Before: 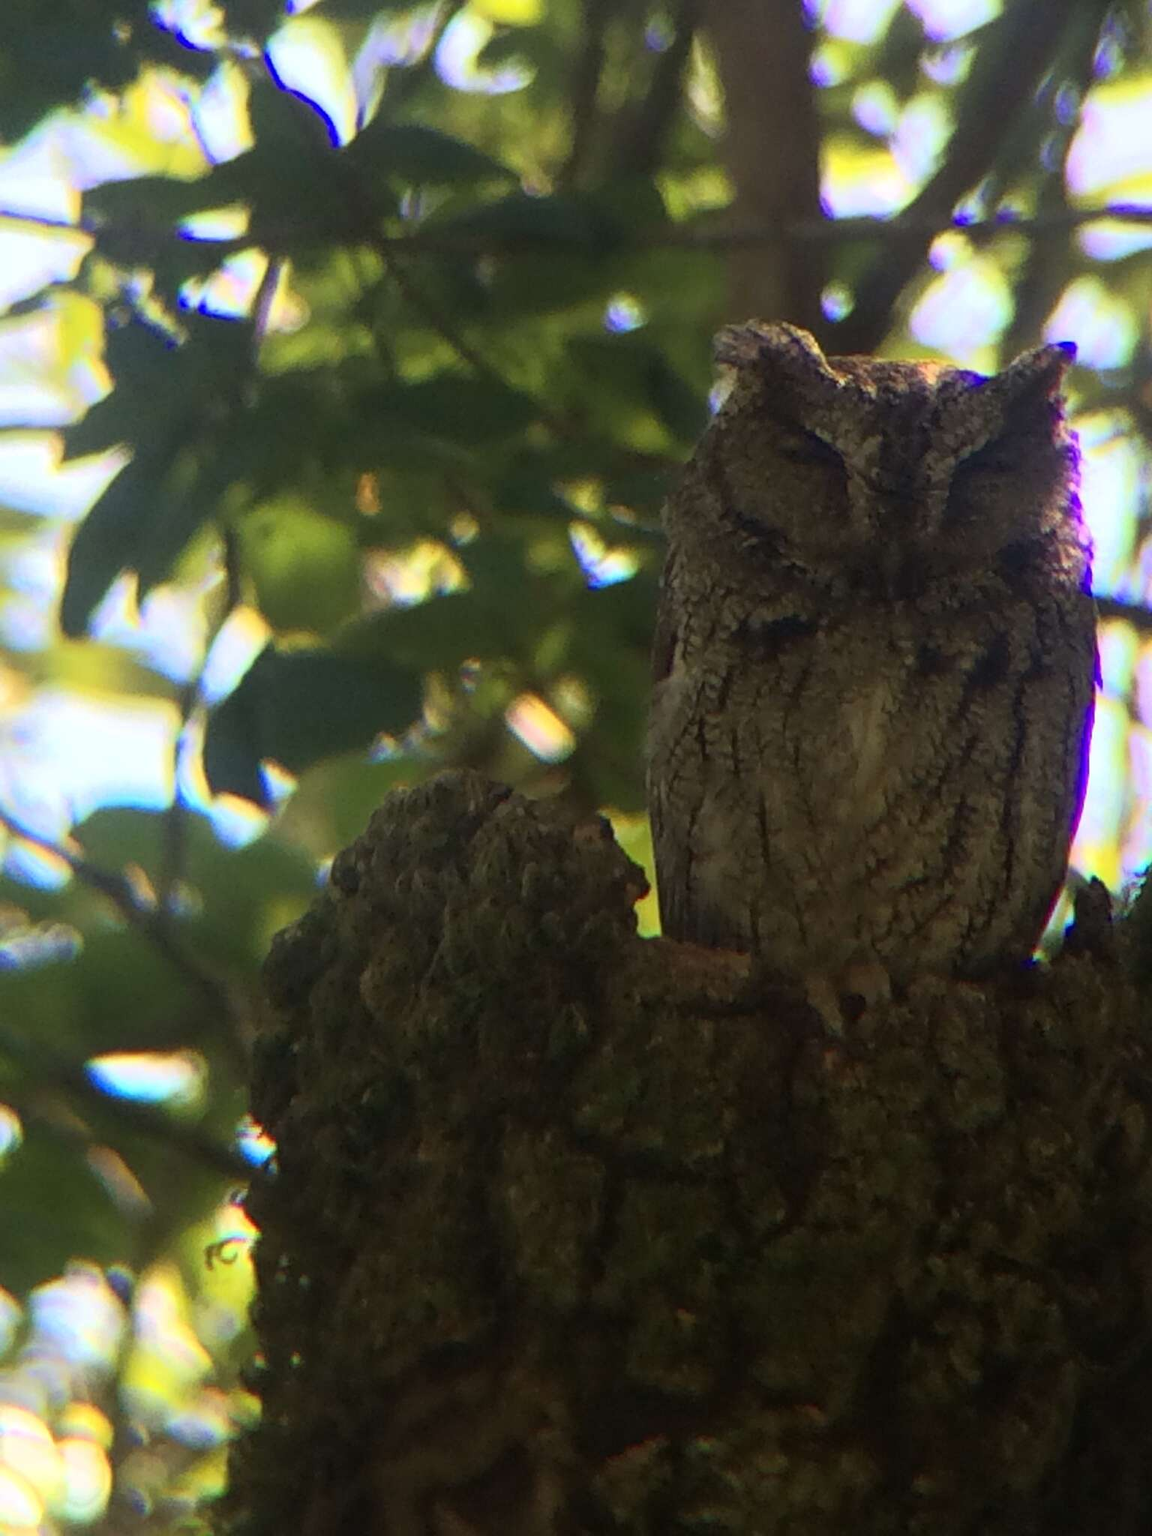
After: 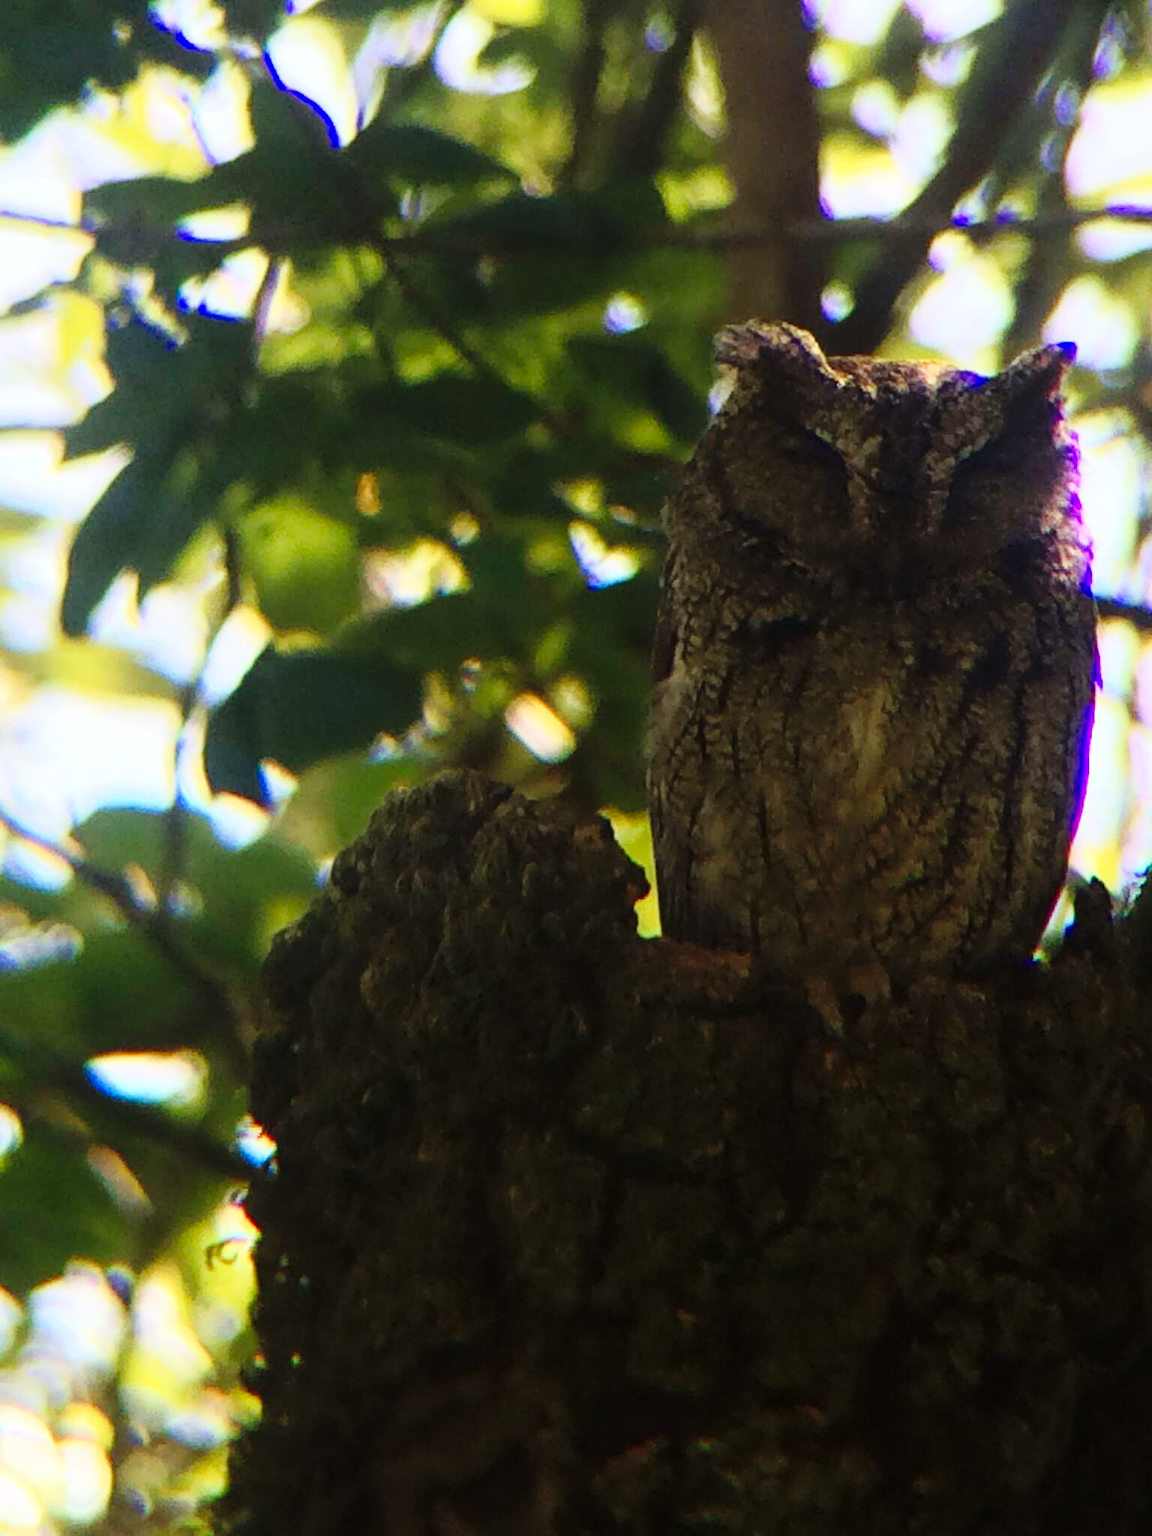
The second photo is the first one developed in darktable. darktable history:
base curve: curves: ch0 [(0, 0) (0.036, 0.025) (0.121, 0.166) (0.206, 0.329) (0.605, 0.79) (1, 1)], preserve colors none
